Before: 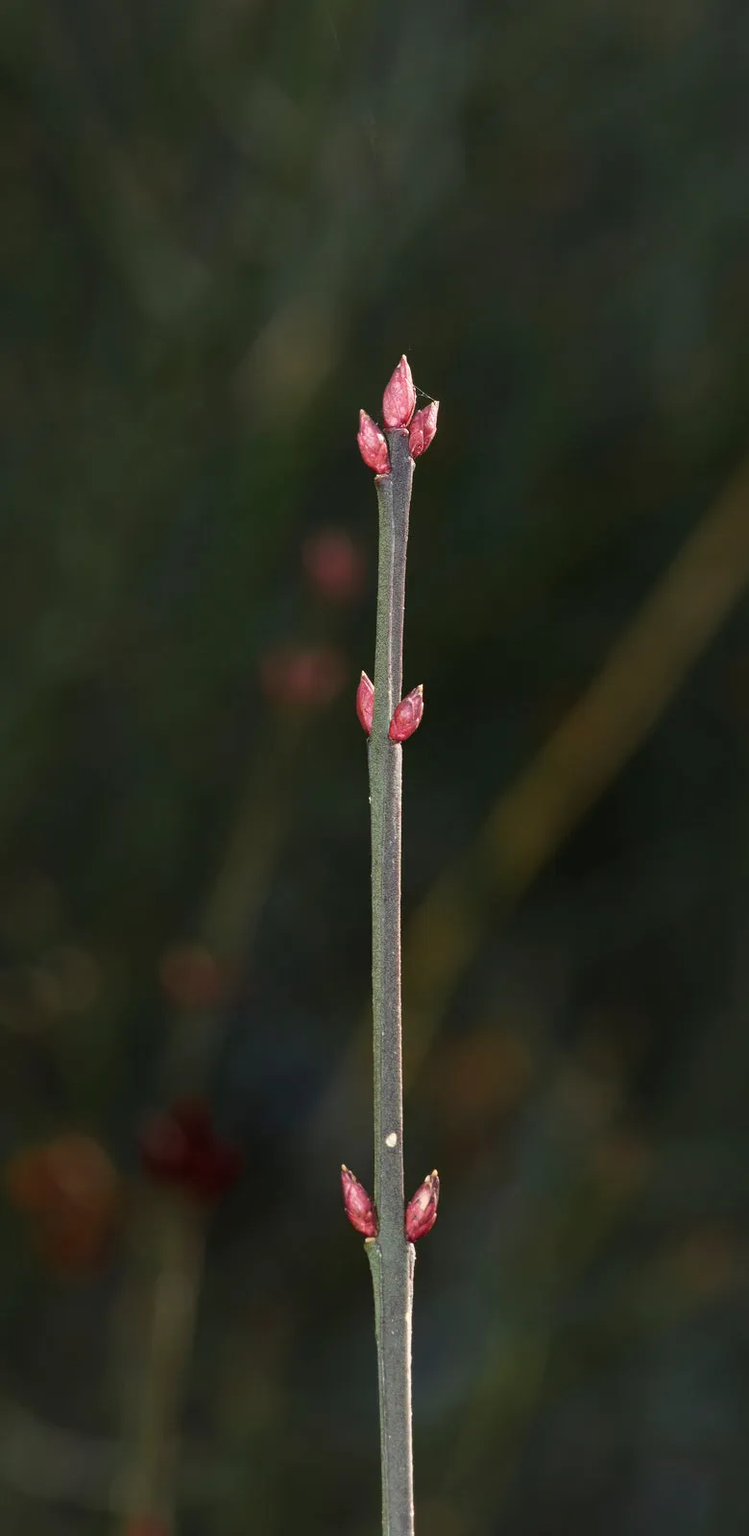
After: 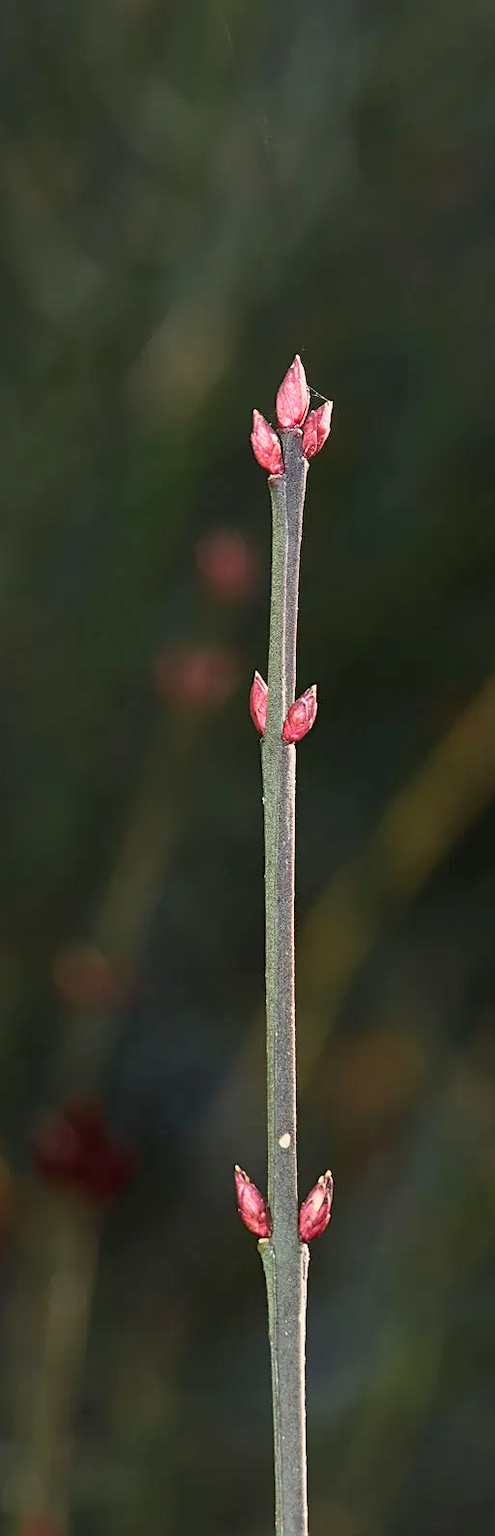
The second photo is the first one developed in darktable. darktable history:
sharpen: on, module defaults
base curve: curves: ch0 [(0, 0) (0.088, 0.125) (0.176, 0.251) (0.354, 0.501) (0.613, 0.749) (1, 0.877)]
crop and rotate: left 14.333%, right 19.405%
